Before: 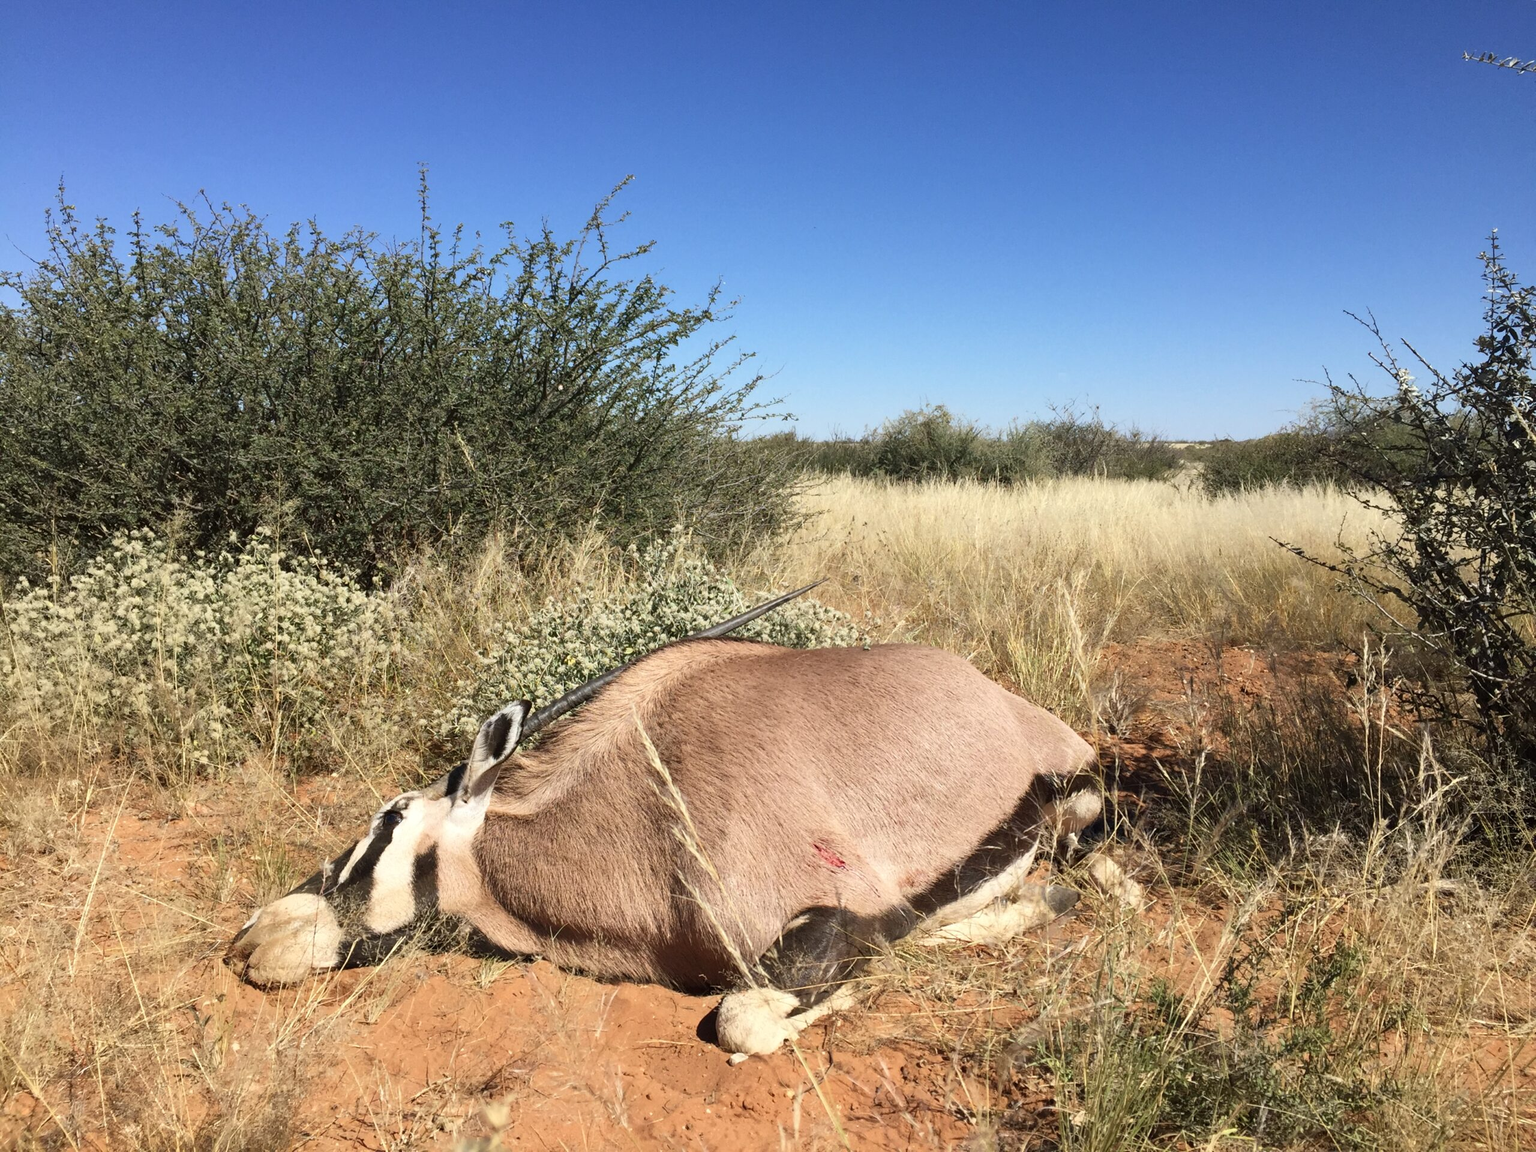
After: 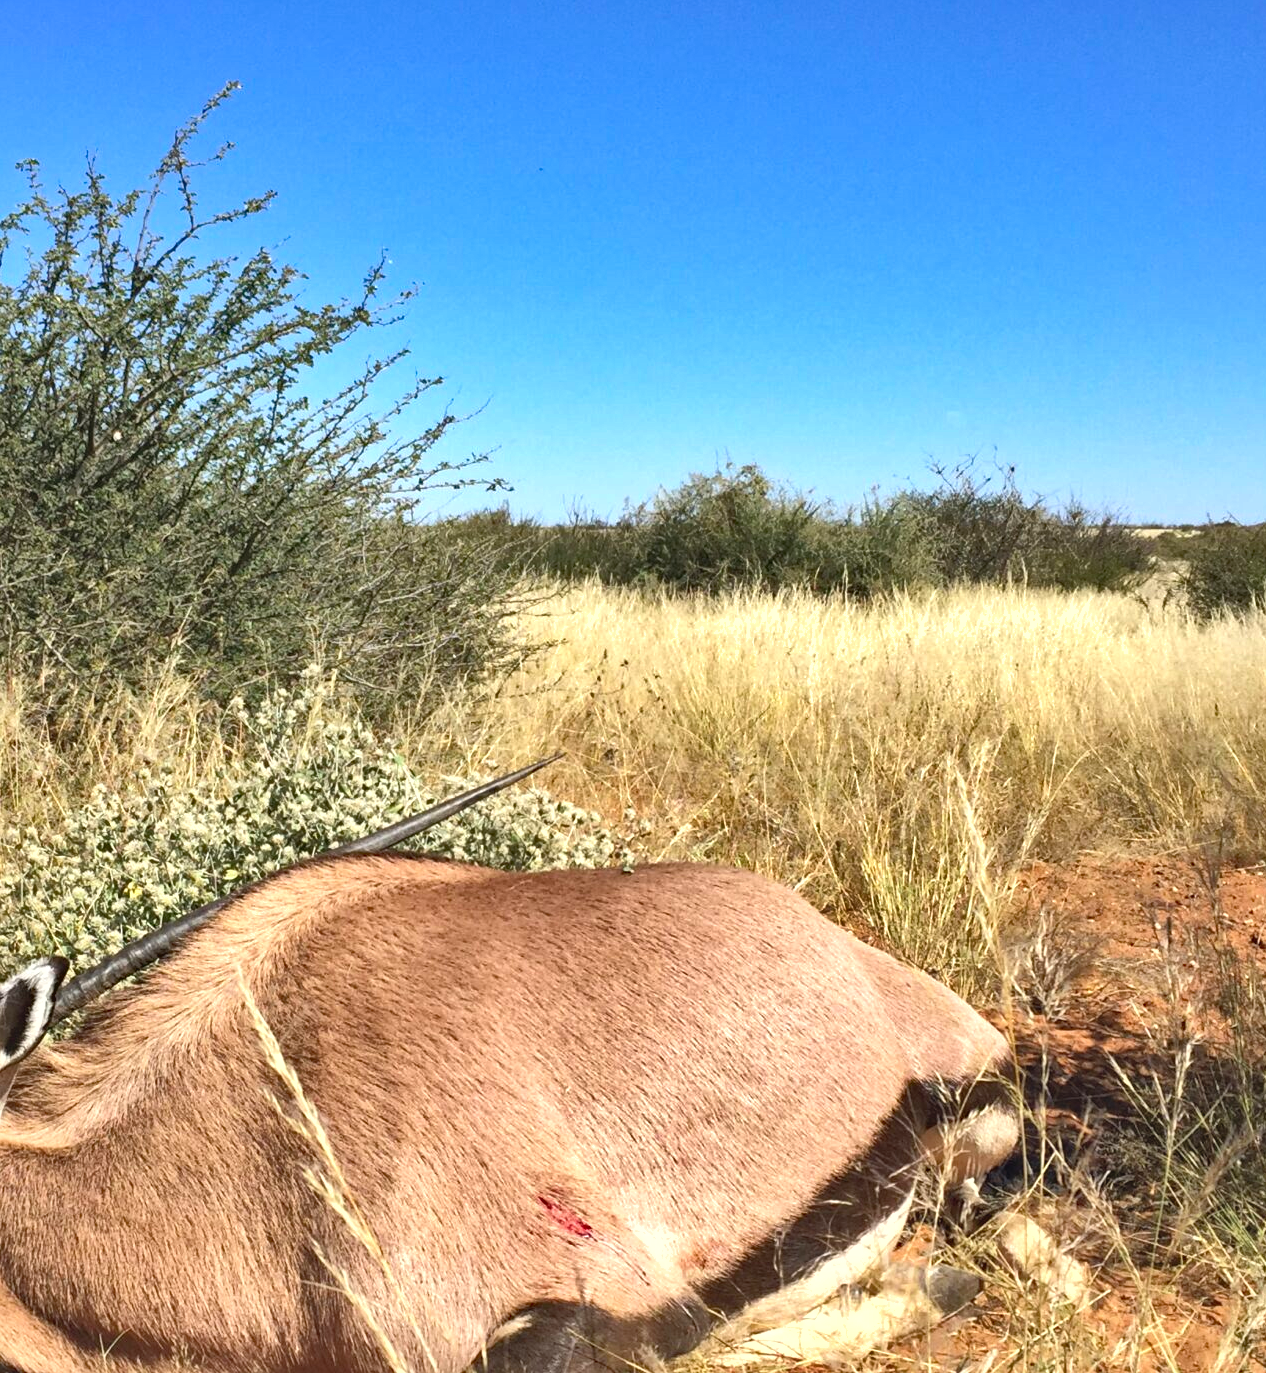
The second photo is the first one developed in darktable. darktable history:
local contrast: mode bilateral grid, contrast 20, coarseness 49, detail 119%, midtone range 0.2
shadows and highlights: shadows 53.09, soften with gaussian
exposure: exposure 0.611 EV, compensate exposure bias true, compensate highlight preservation false
contrast brightness saturation: contrast -0.092, brightness 0.054, saturation 0.075
crop: left 31.942%, top 10.987%, right 18.593%, bottom 17.494%
tone equalizer: -7 EV 0.202 EV, -6 EV 0.115 EV, -5 EV 0.091 EV, -4 EV 0.044 EV, -2 EV -0.015 EV, -1 EV -0.025 EV, +0 EV -0.06 EV, smoothing diameter 24.85%, edges refinement/feathering 7.36, preserve details guided filter
haze removal: strength 0.277, distance 0.254
